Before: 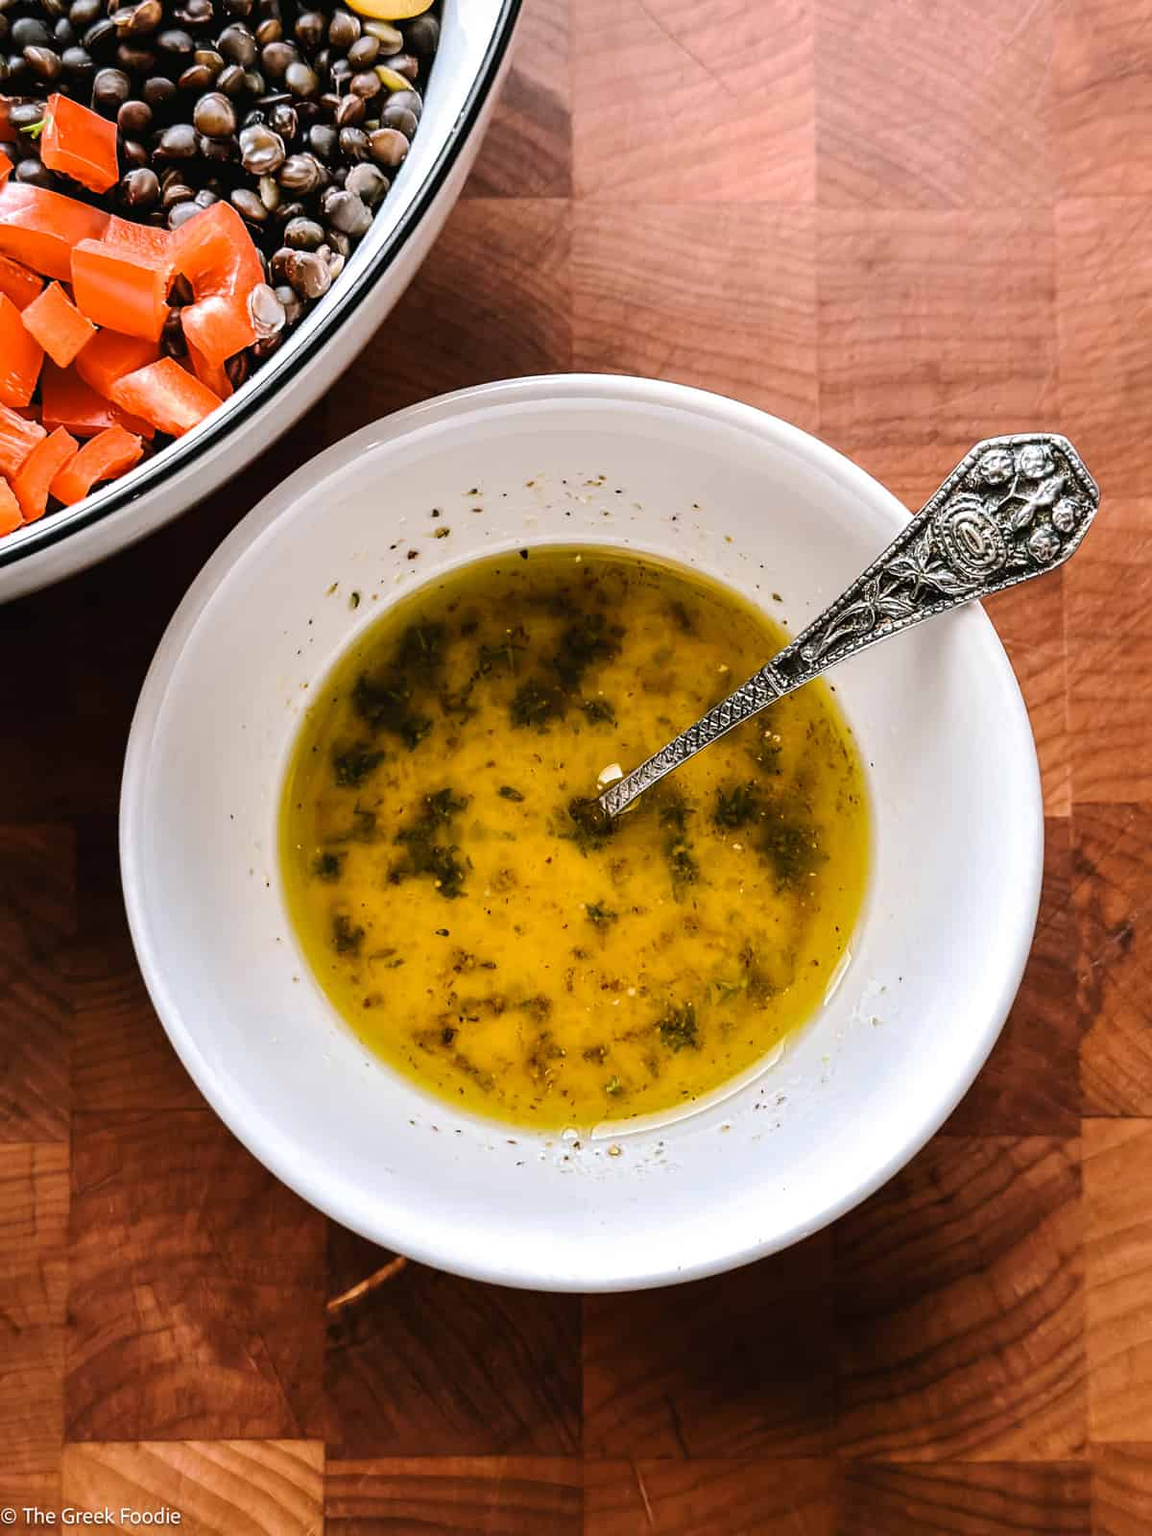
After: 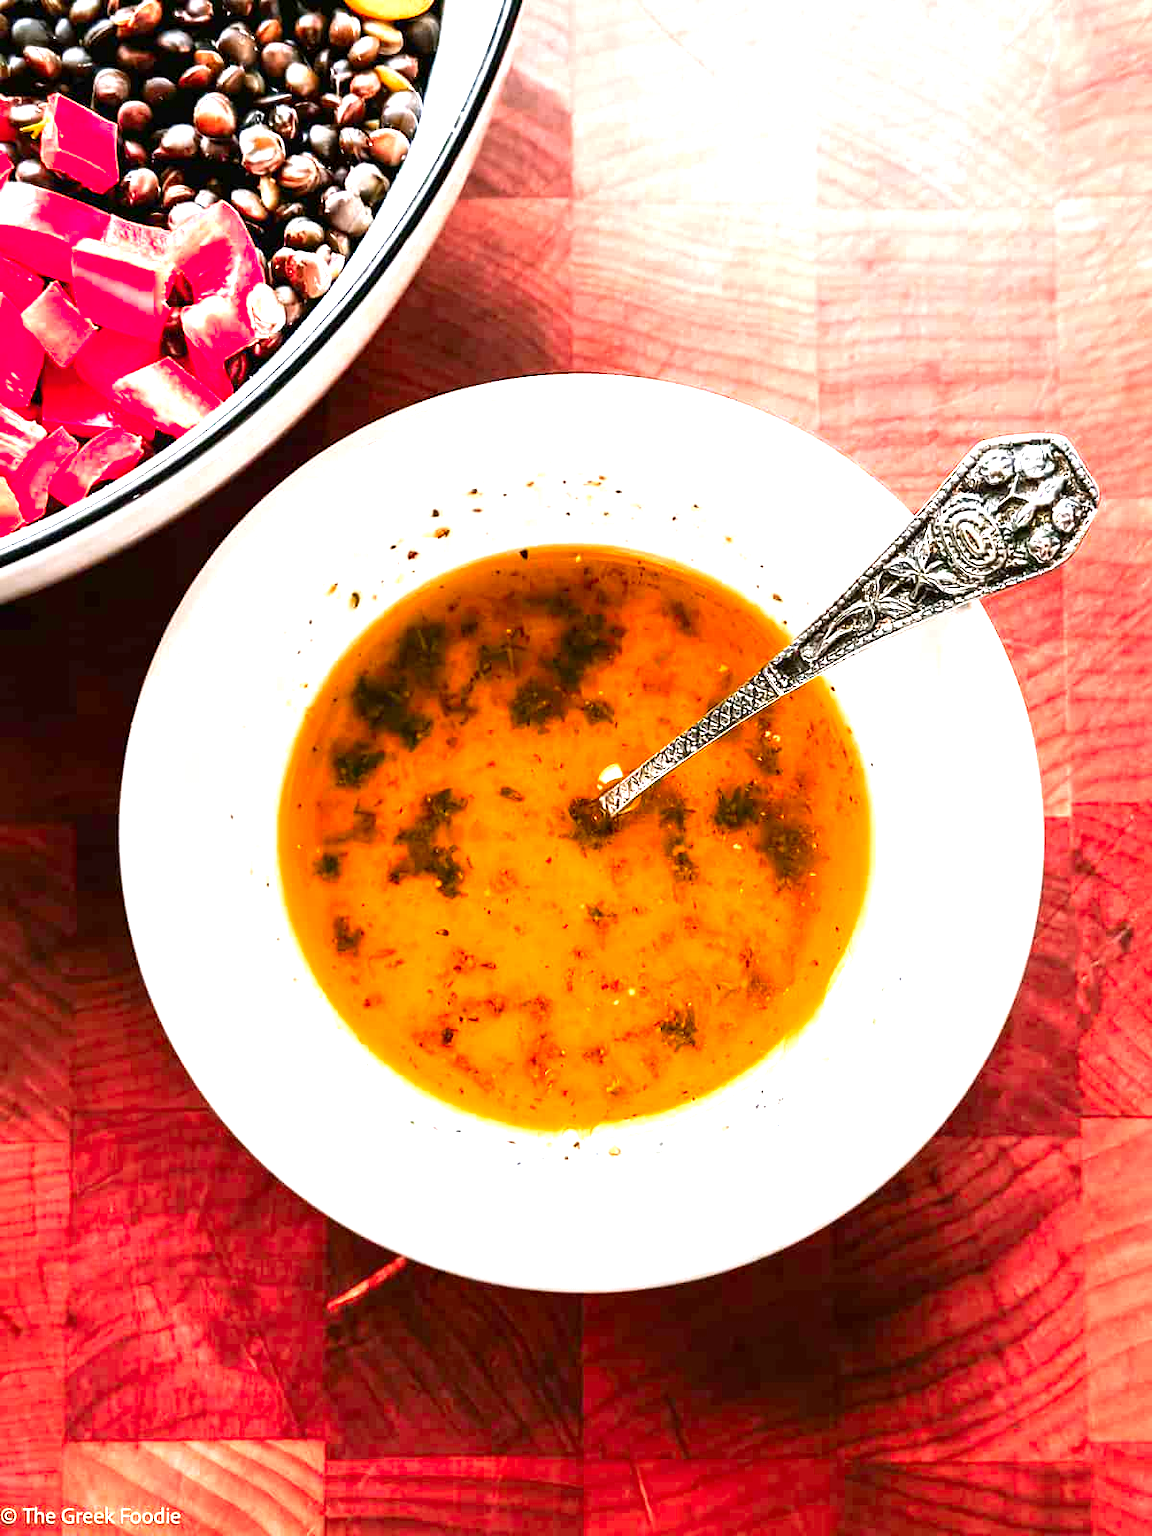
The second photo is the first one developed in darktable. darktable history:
color zones: curves: ch0 [(0.473, 0.374) (0.742, 0.784)]; ch1 [(0.354, 0.737) (0.742, 0.705)]; ch2 [(0.318, 0.421) (0.758, 0.532)]
exposure: black level correction 0.001, exposure 1.3 EV, compensate highlight preservation false
